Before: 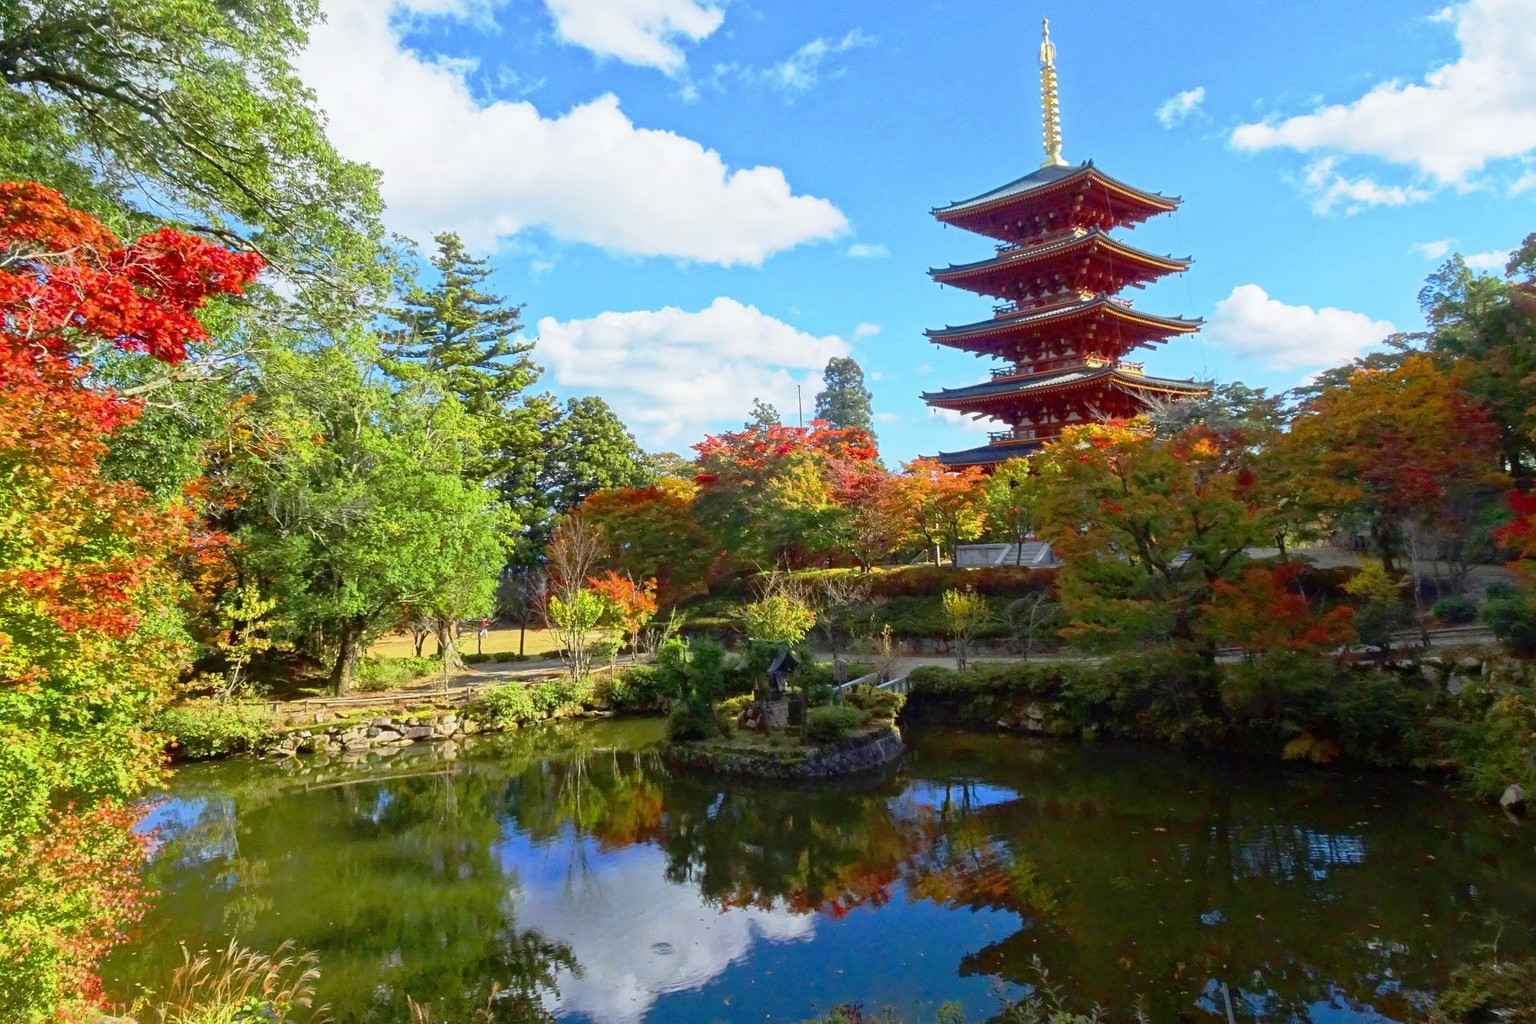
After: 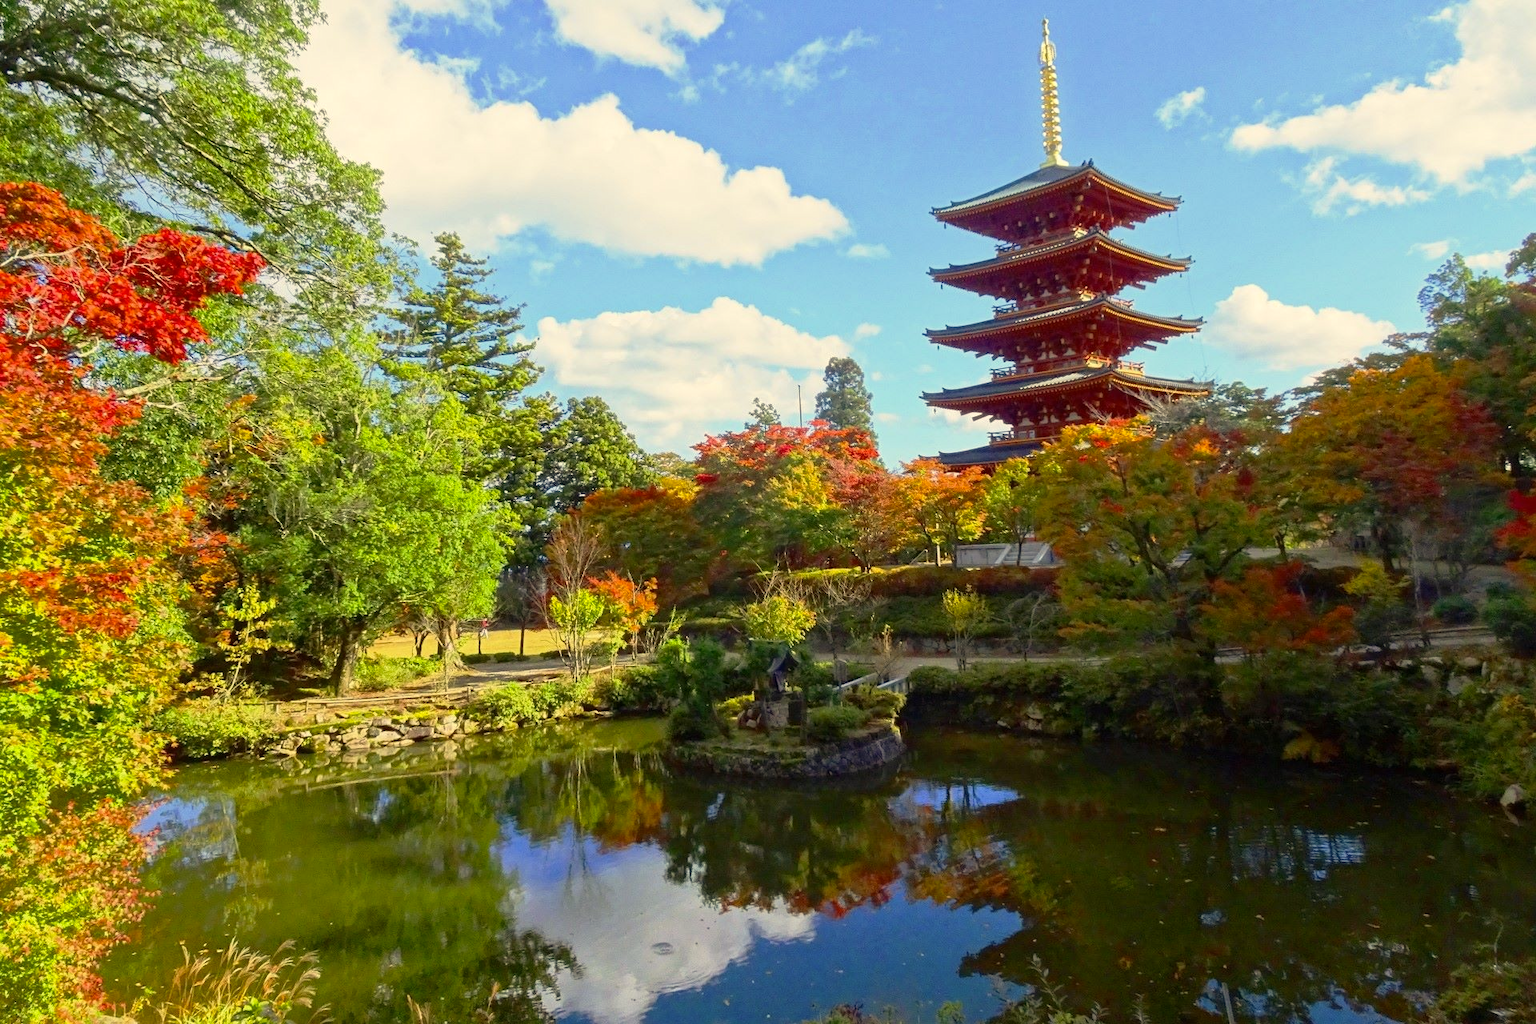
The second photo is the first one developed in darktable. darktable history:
color correction: highlights a* 1.34, highlights b* 17.54
